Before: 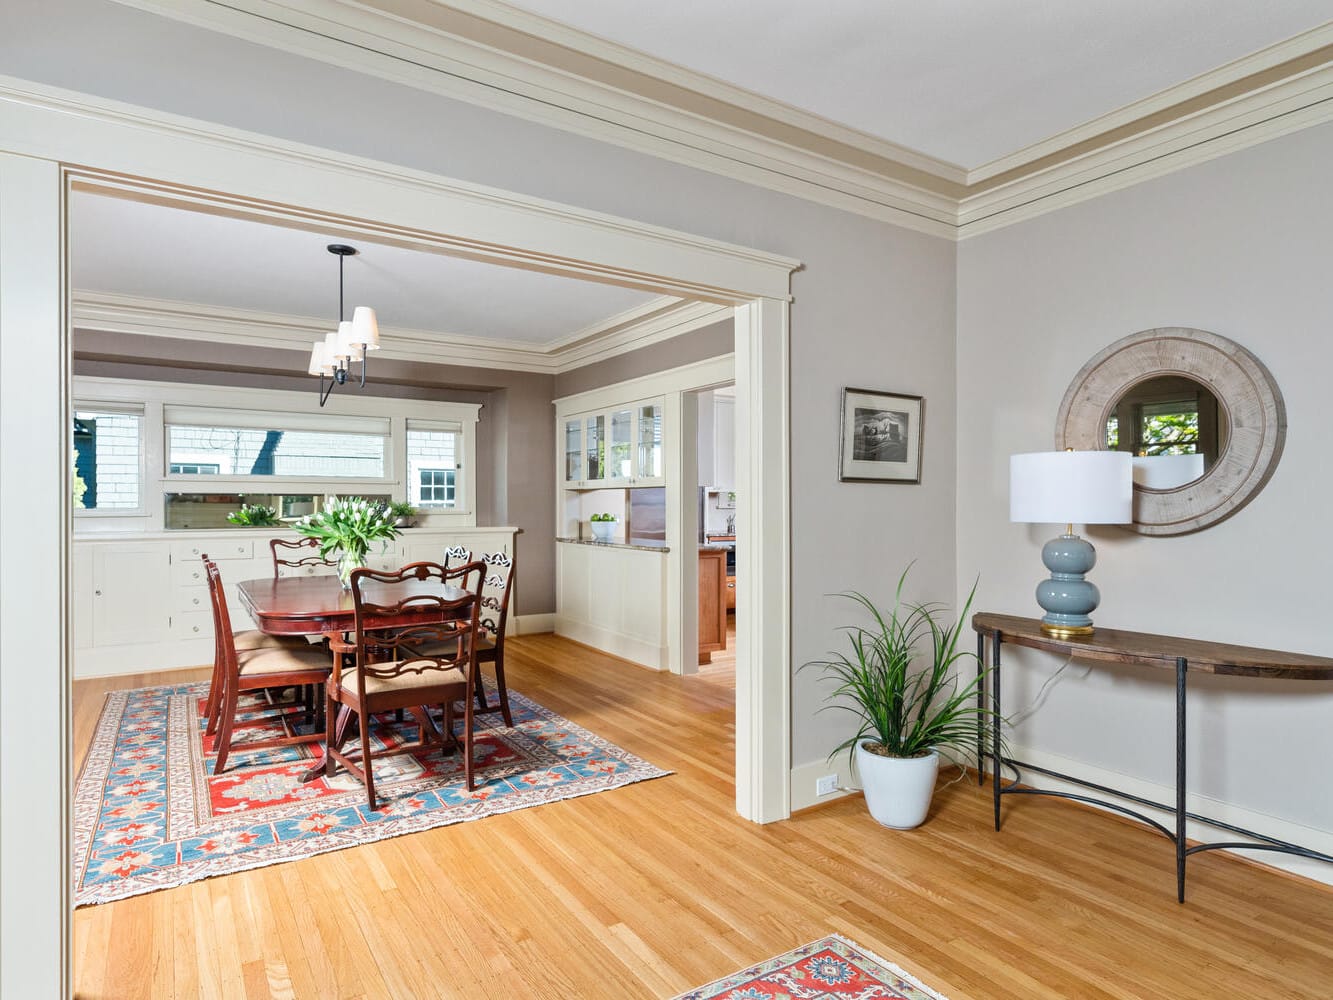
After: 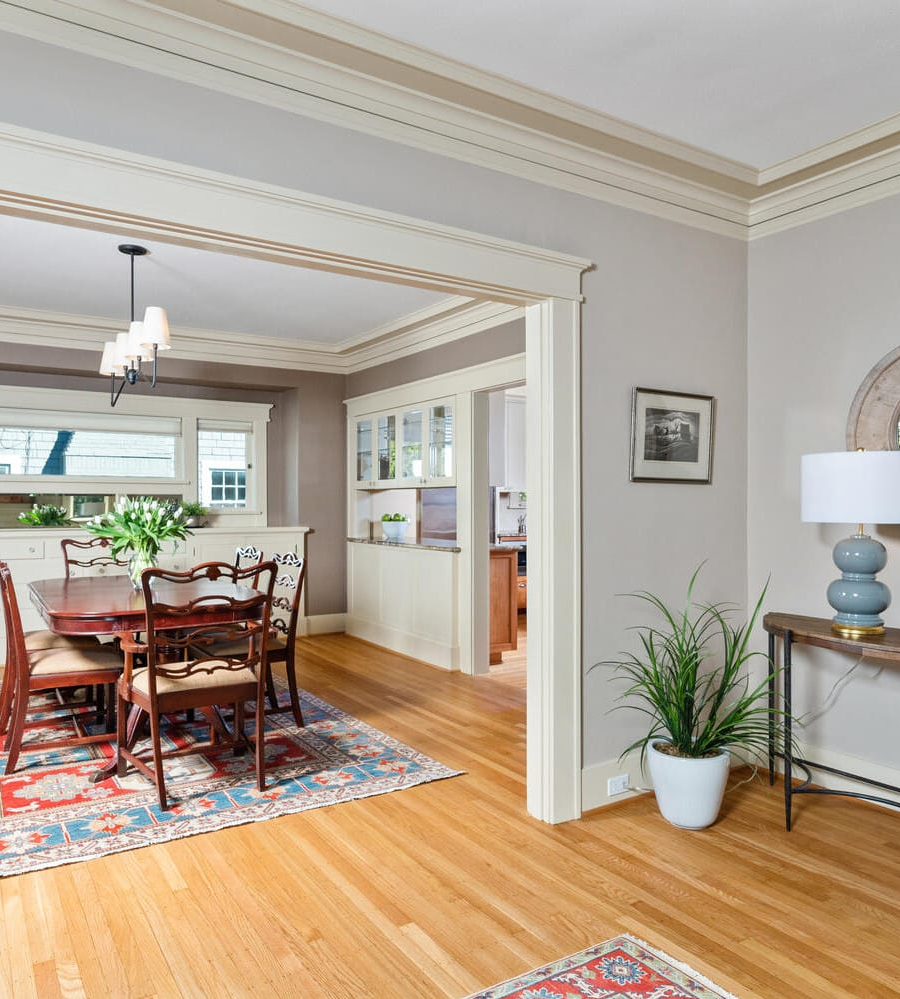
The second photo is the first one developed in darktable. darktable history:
crop and rotate: left 15.73%, right 16.712%
